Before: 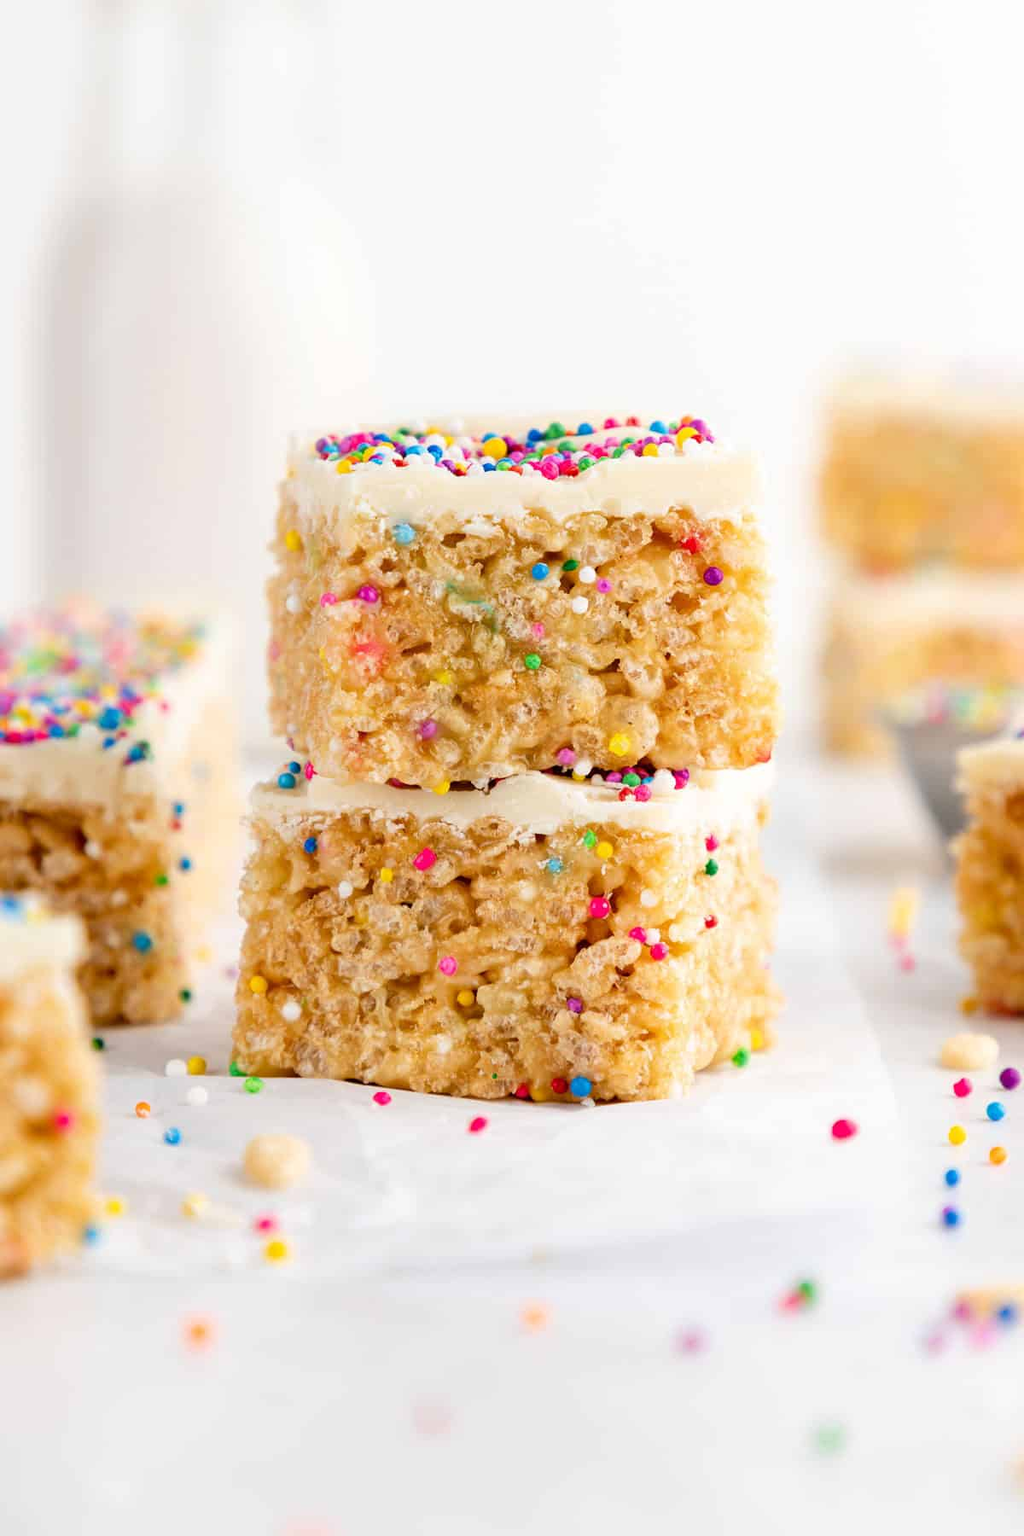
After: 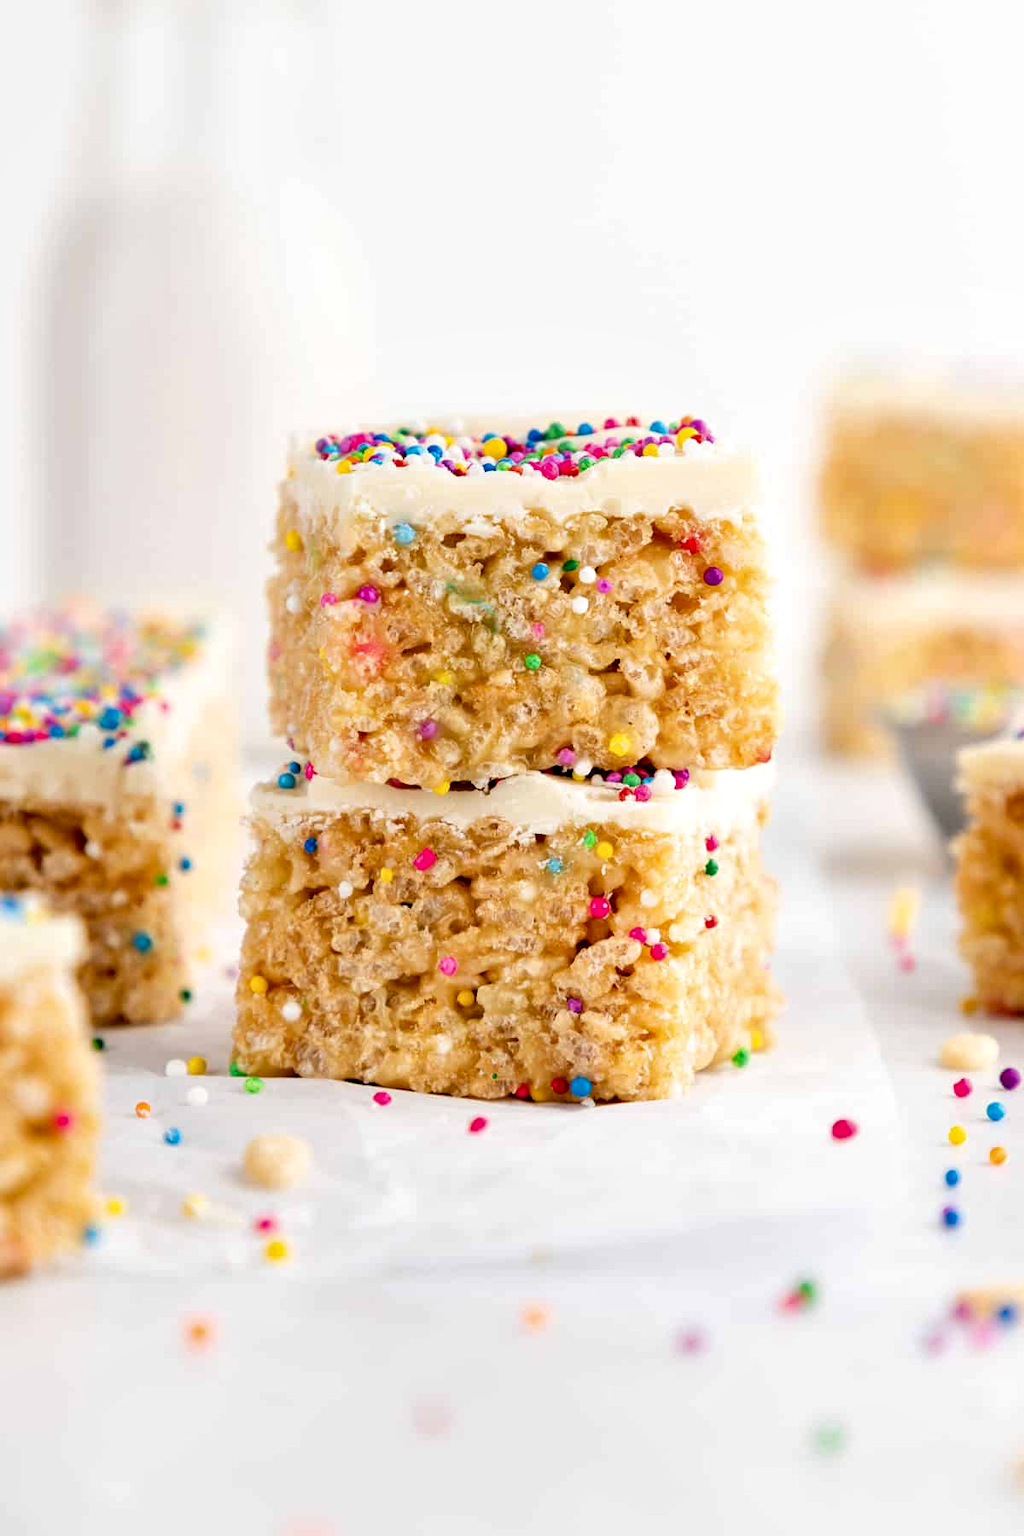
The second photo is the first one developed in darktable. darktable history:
contrast equalizer: octaves 7, y [[0.546, 0.552, 0.554, 0.554, 0.552, 0.546], [0.5 ×6], [0.5 ×6], [0 ×6], [0 ×6]], mix 0.745
